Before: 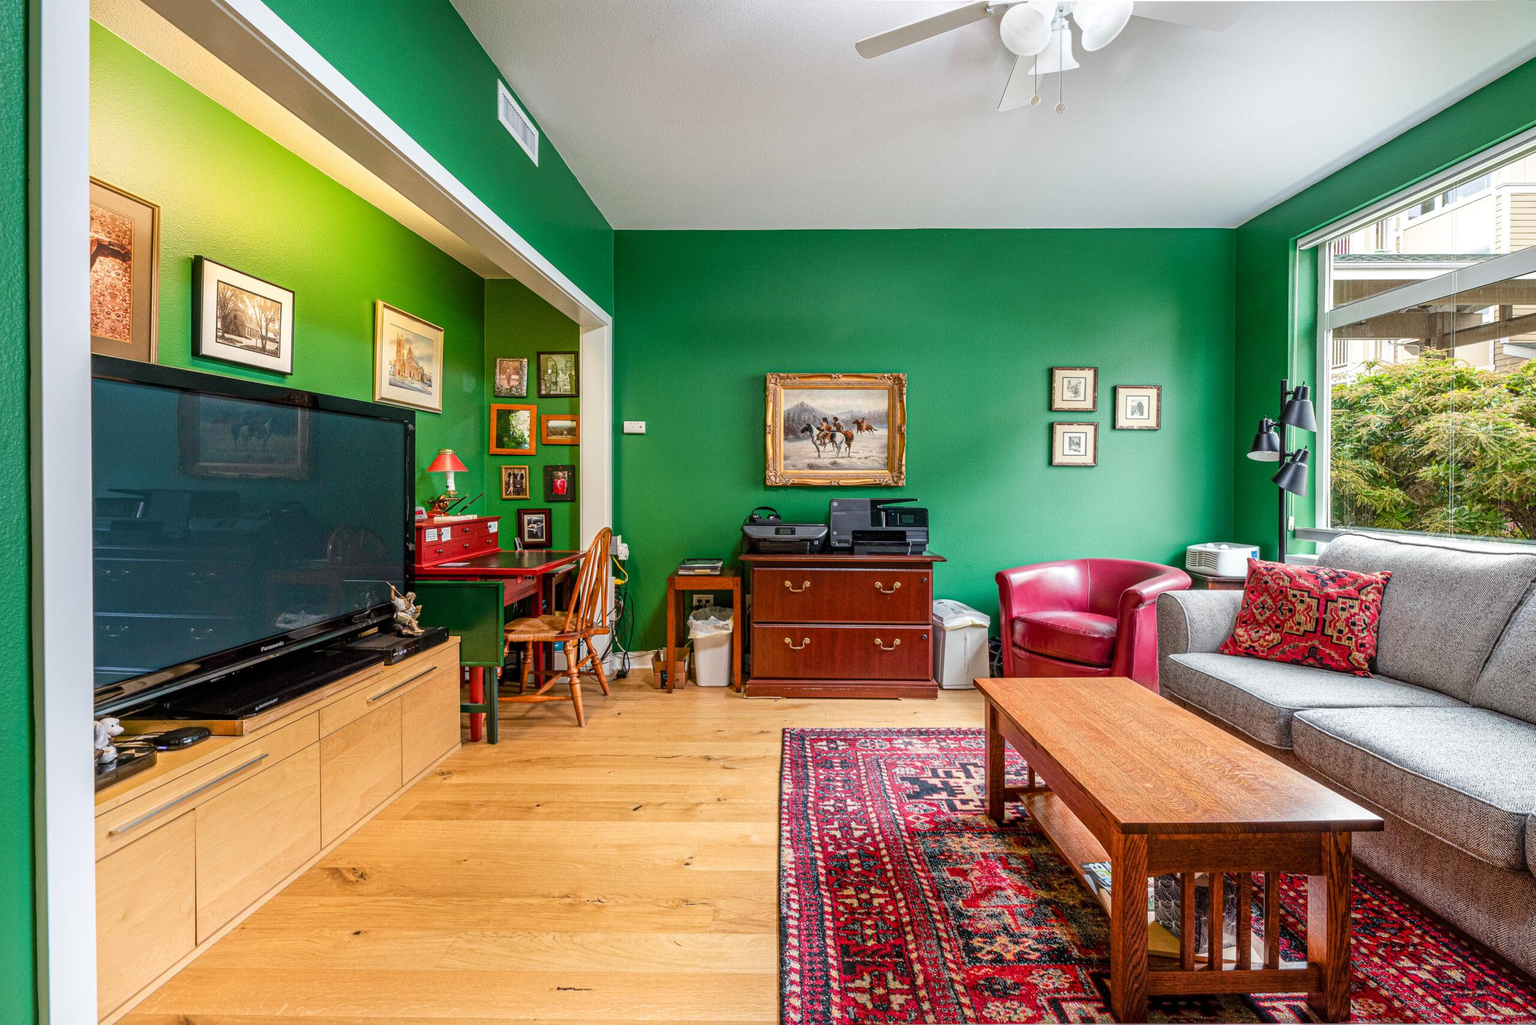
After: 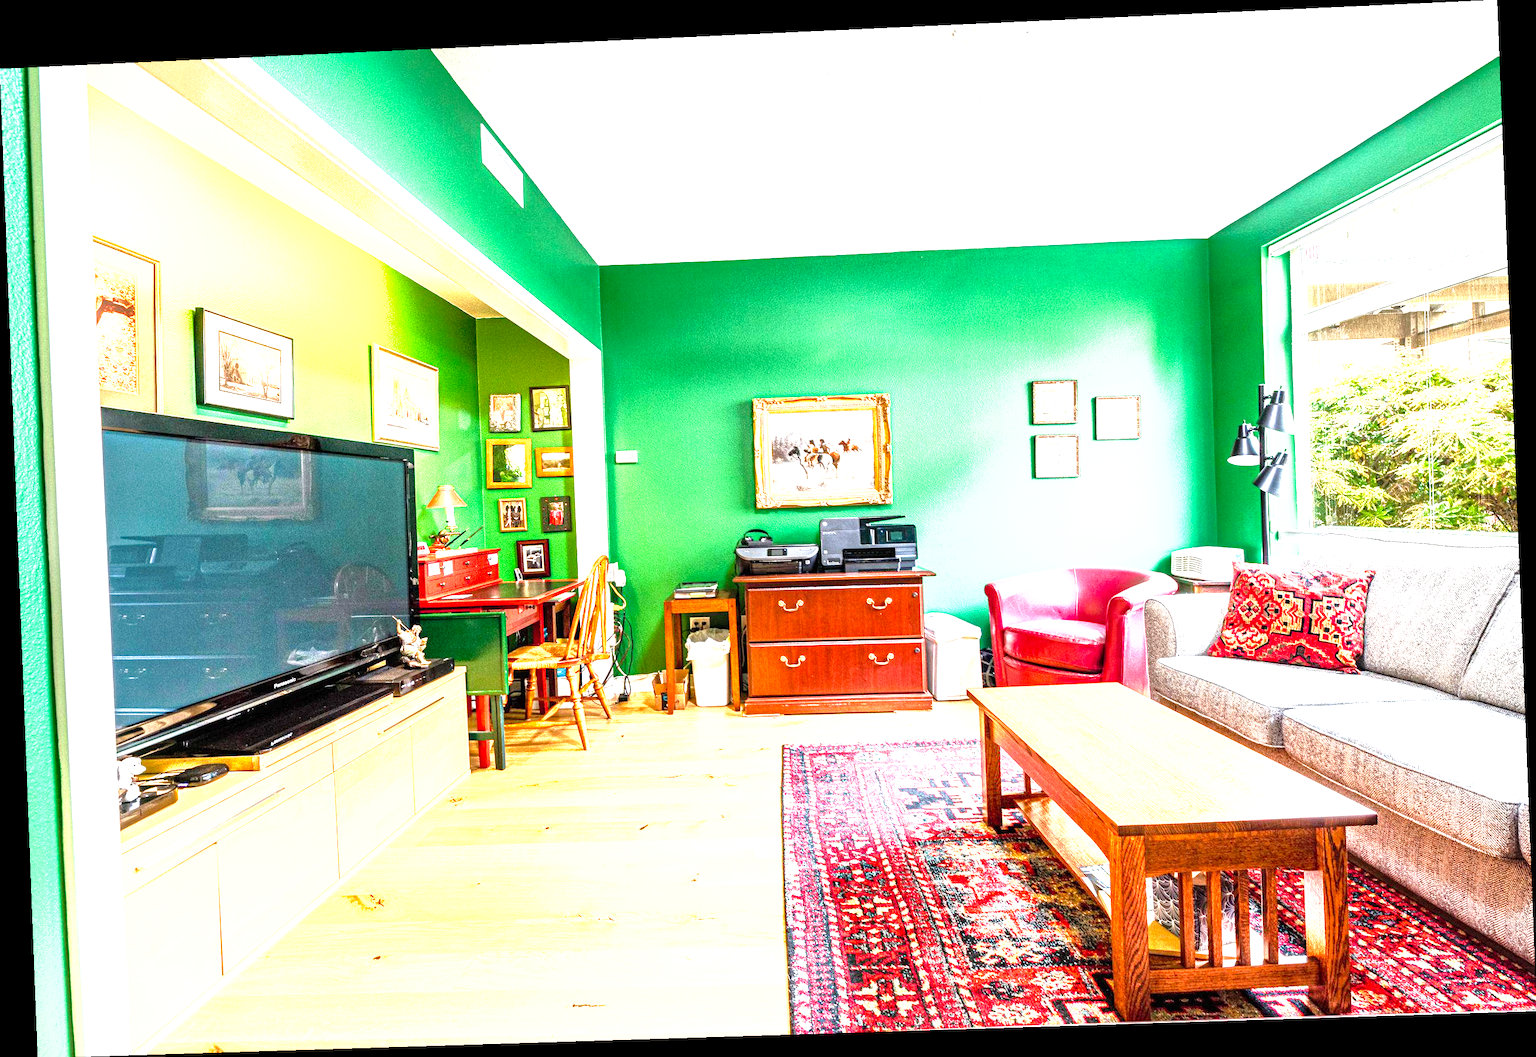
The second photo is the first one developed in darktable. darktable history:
tone curve: curves: ch0 [(0, 0) (0.003, 0.025) (0.011, 0.025) (0.025, 0.029) (0.044, 0.035) (0.069, 0.053) (0.1, 0.083) (0.136, 0.118) (0.177, 0.163) (0.224, 0.22) (0.277, 0.295) (0.335, 0.371) (0.399, 0.444) (0.468, 0.524) (0.543, 0.618) (0.623, 0.702) (0.709, 0.79) (0.801, 0.89) (0.898, 0.973) (1, 1)], preserve colors none
rotate and perspective: rotation -2.22°, lens shift (horizontal) -0.022, automatic cropping off
exposure: exposure 2 EV, compensate highlight preservation false
shadows and highlights: shadows 10, white point adjustment 1, highlights -40
local contrast: highlights 100%, shadows 100%, detail 120%, midtone range 0.2
